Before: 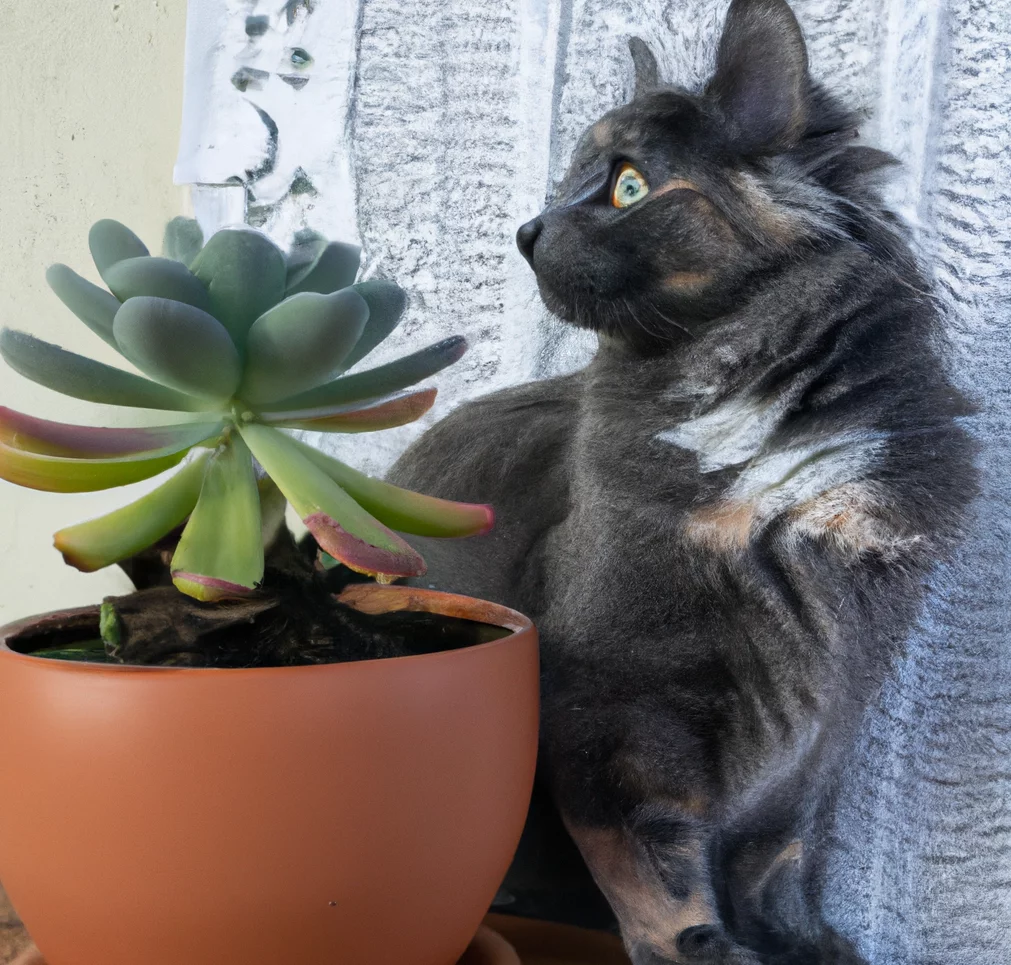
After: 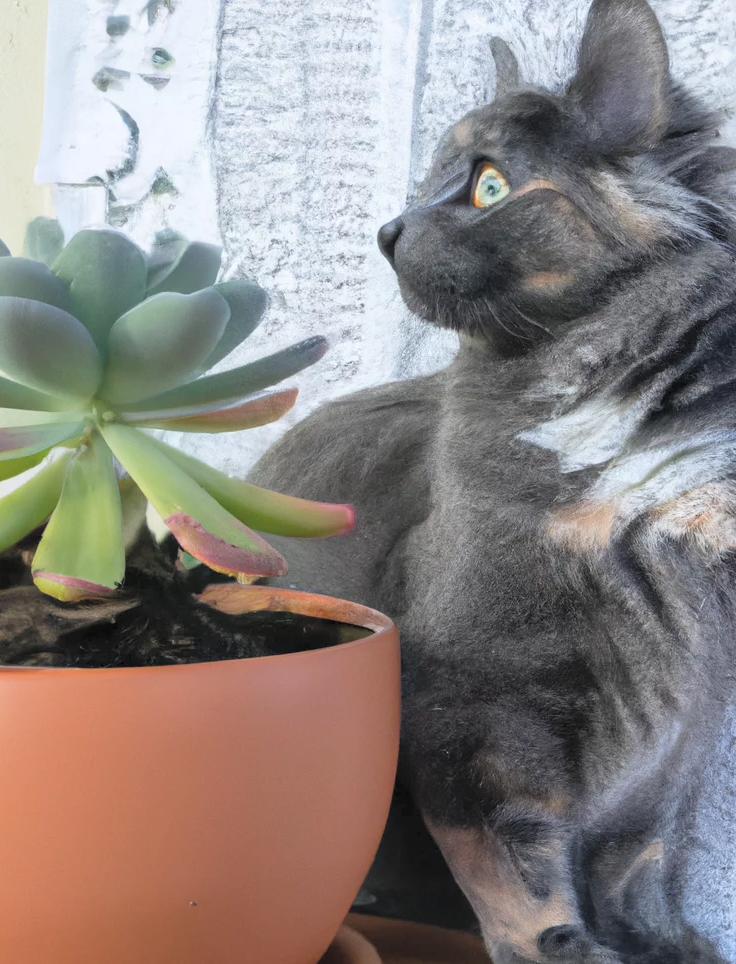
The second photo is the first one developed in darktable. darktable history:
contrast brightness saturation: brightness 0.271
crop: left 13.842%, top 0%, right 13.309%
